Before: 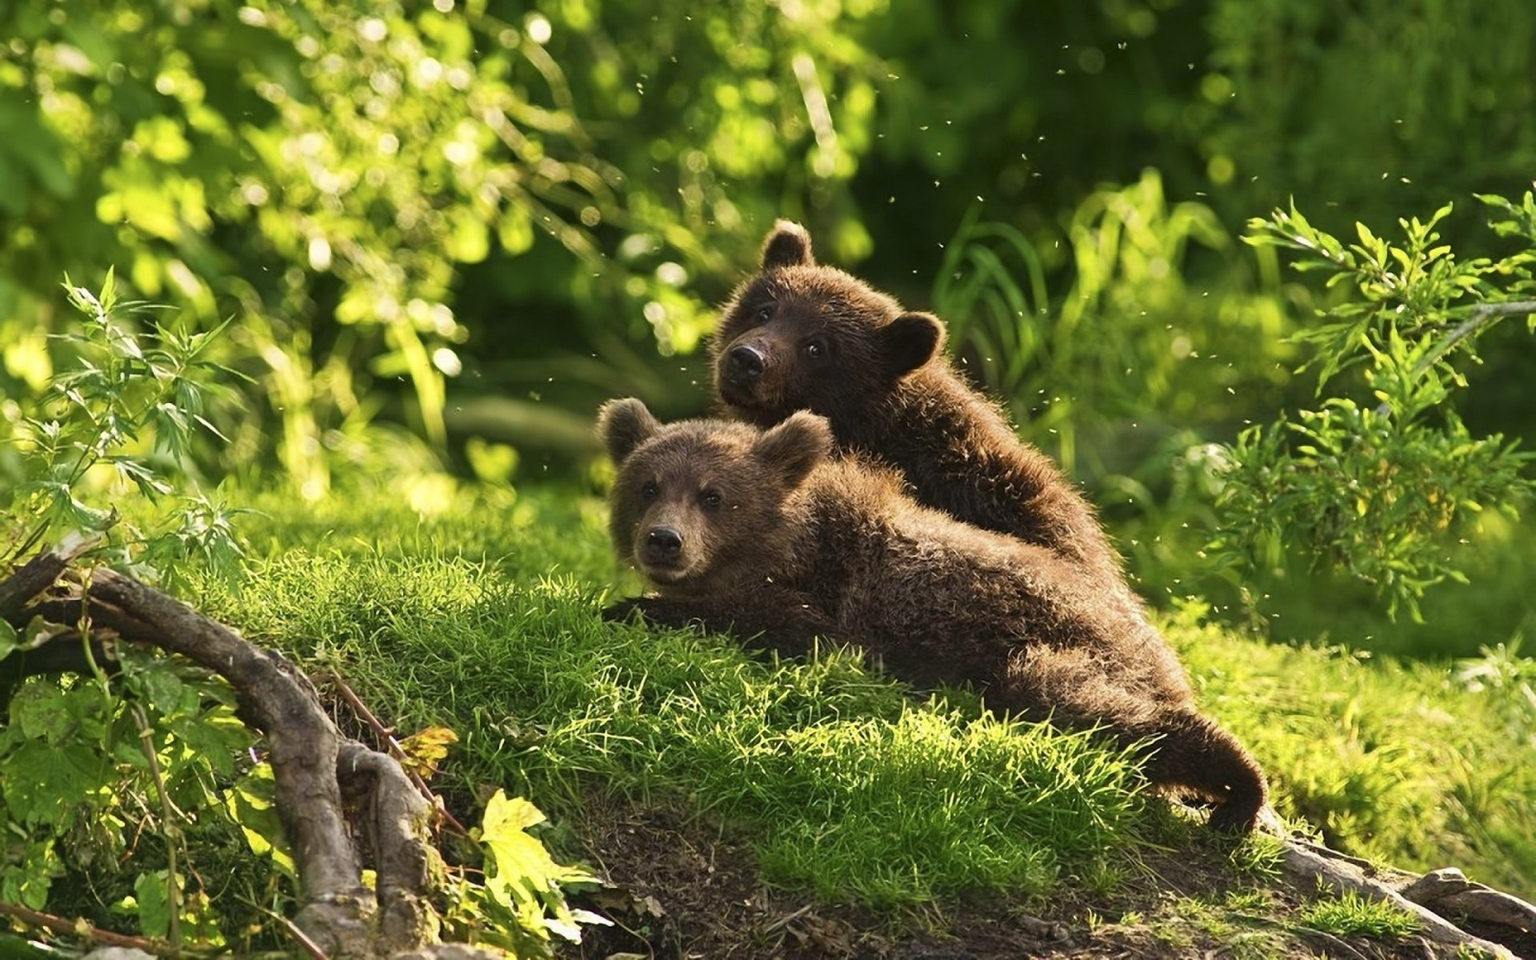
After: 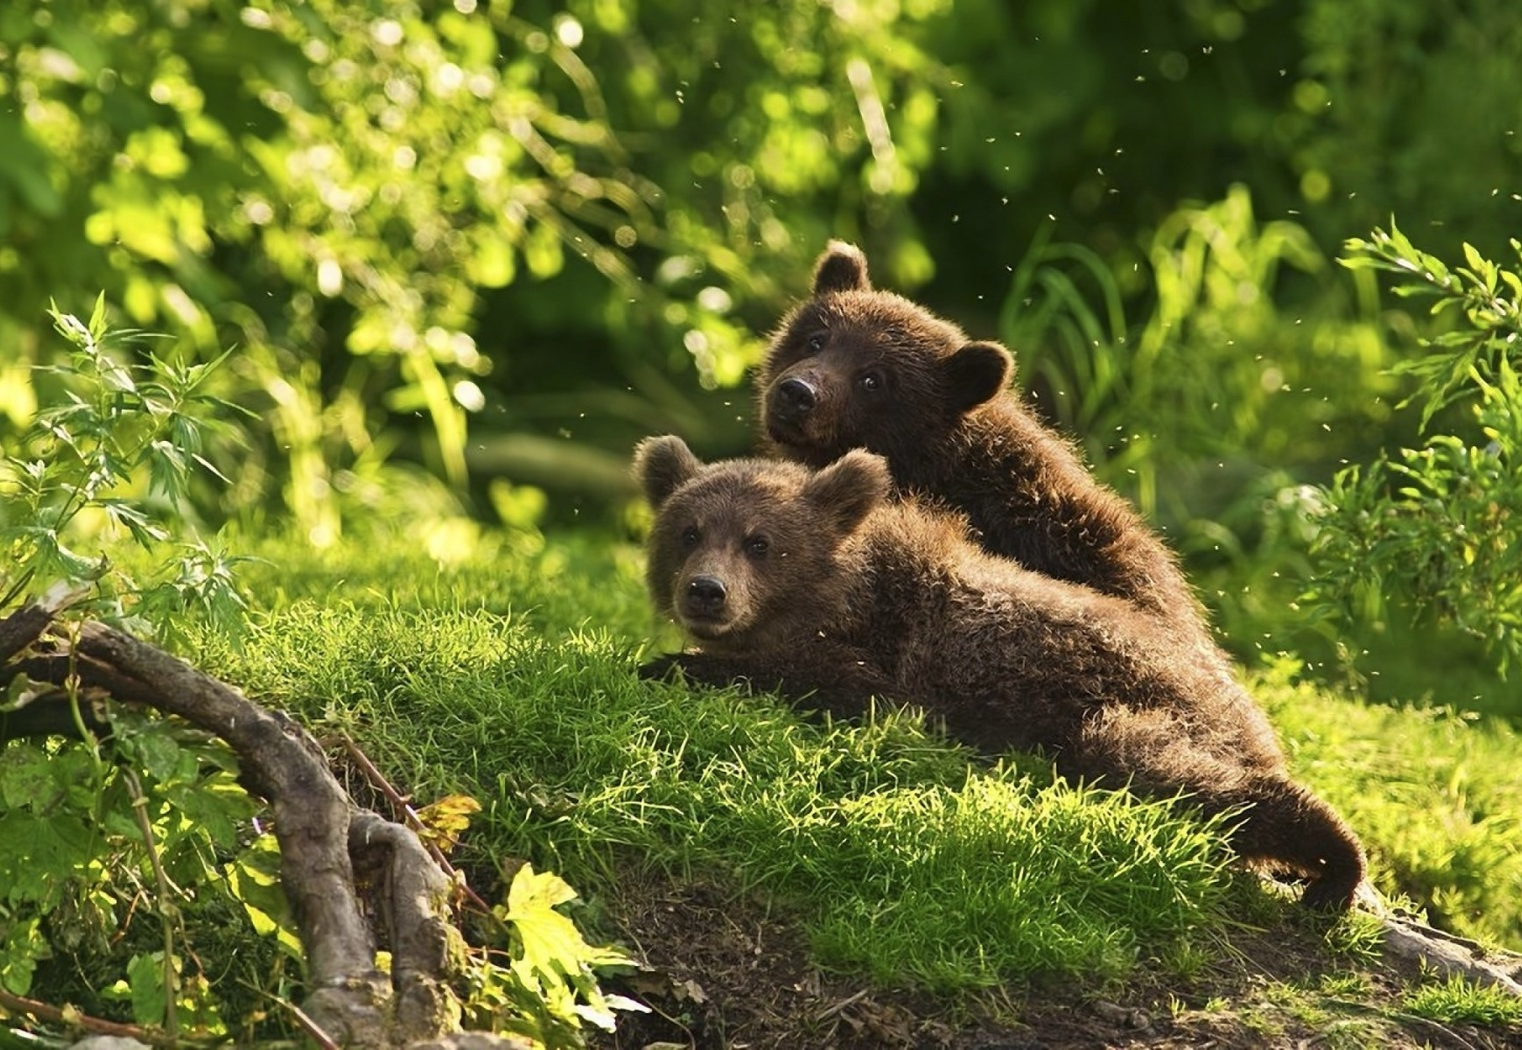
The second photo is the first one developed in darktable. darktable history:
crop and rotate: left 1.249%, right 8.098%
